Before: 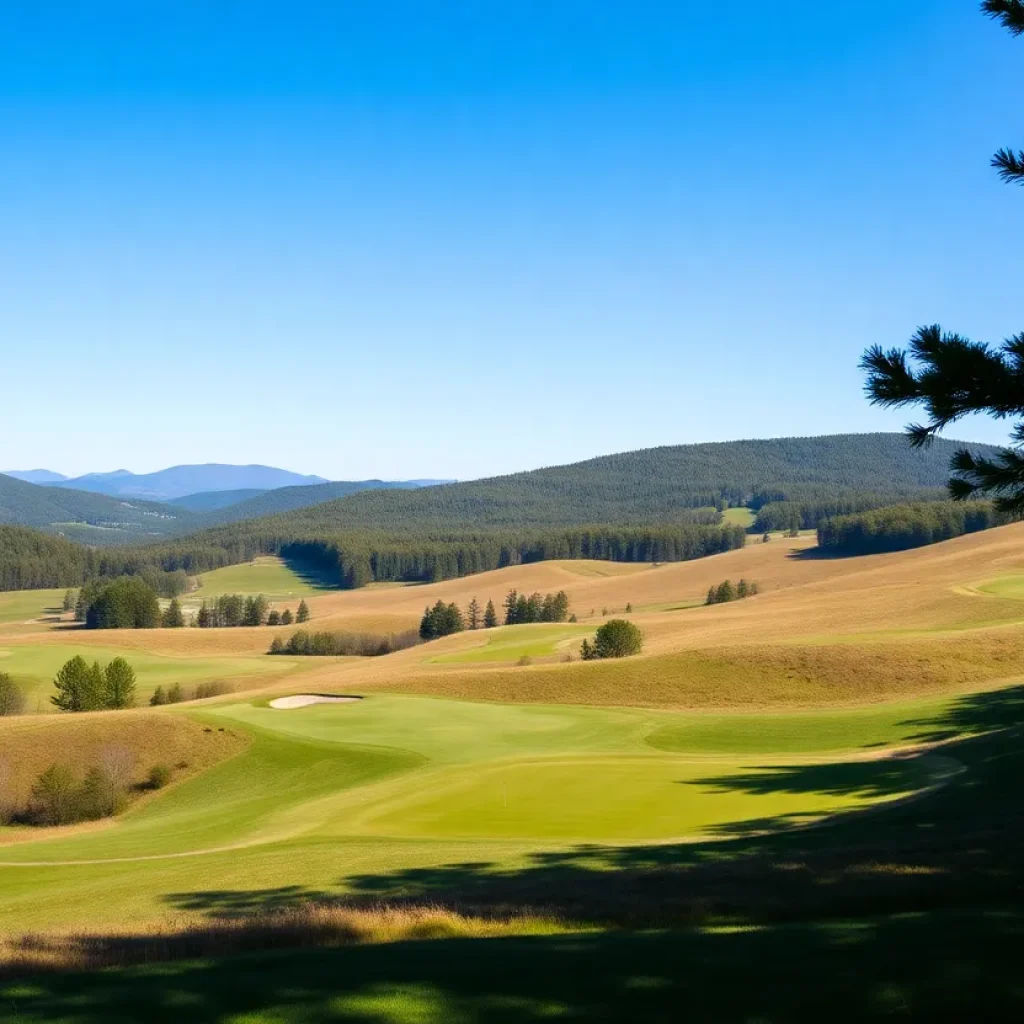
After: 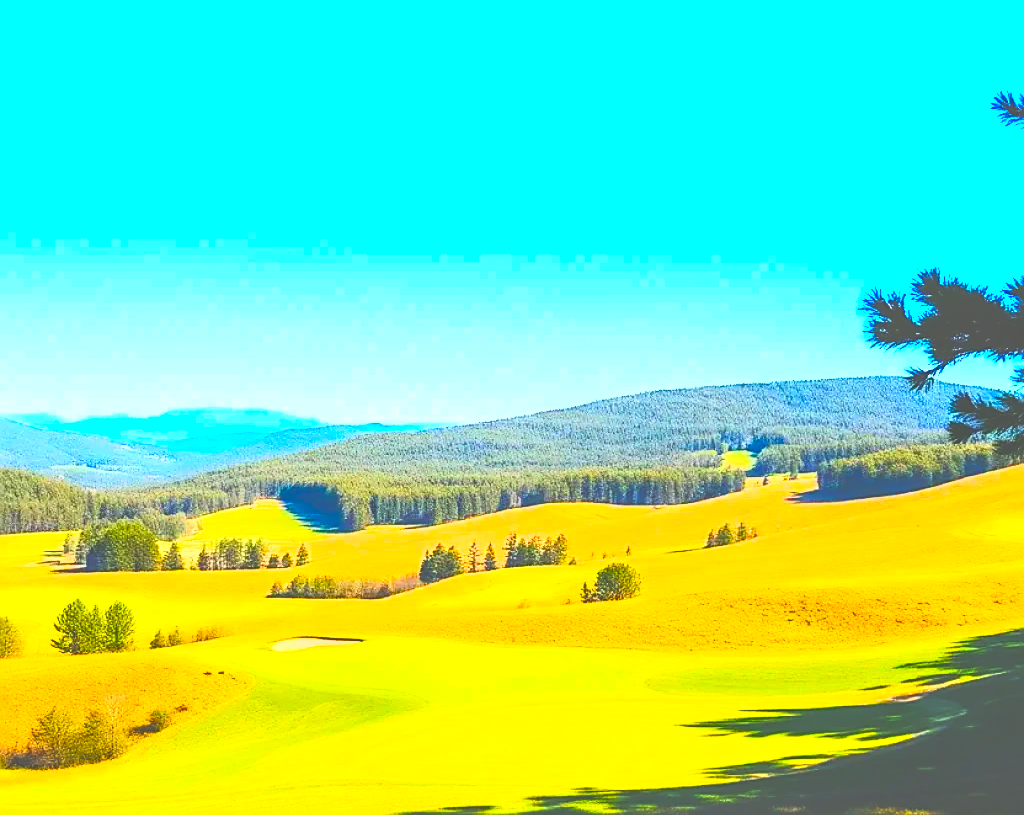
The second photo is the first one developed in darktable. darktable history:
color balance rgb: linear chroma grading › global chroma 33.468%, perceptual saturation grading › global saturation 55.096%, perceptual saturation grading › highlights -50.311%, perceptual saturation grading › mid-tones 40.622%, perceptual saturation grading › shadows 30.604%, global vibrance 42.281%
exposure: black level correction -0.087, compensate highlight preservation false
sharpen: amount 0.737
local contrast: on, module defaults
crop and rotate: top 5.652%, bottom 14.752%
levels: levels [0, 0.498, 1]
contrast brightness saturation: contrast 0.816, brightness 0.601, saturation 0.585
